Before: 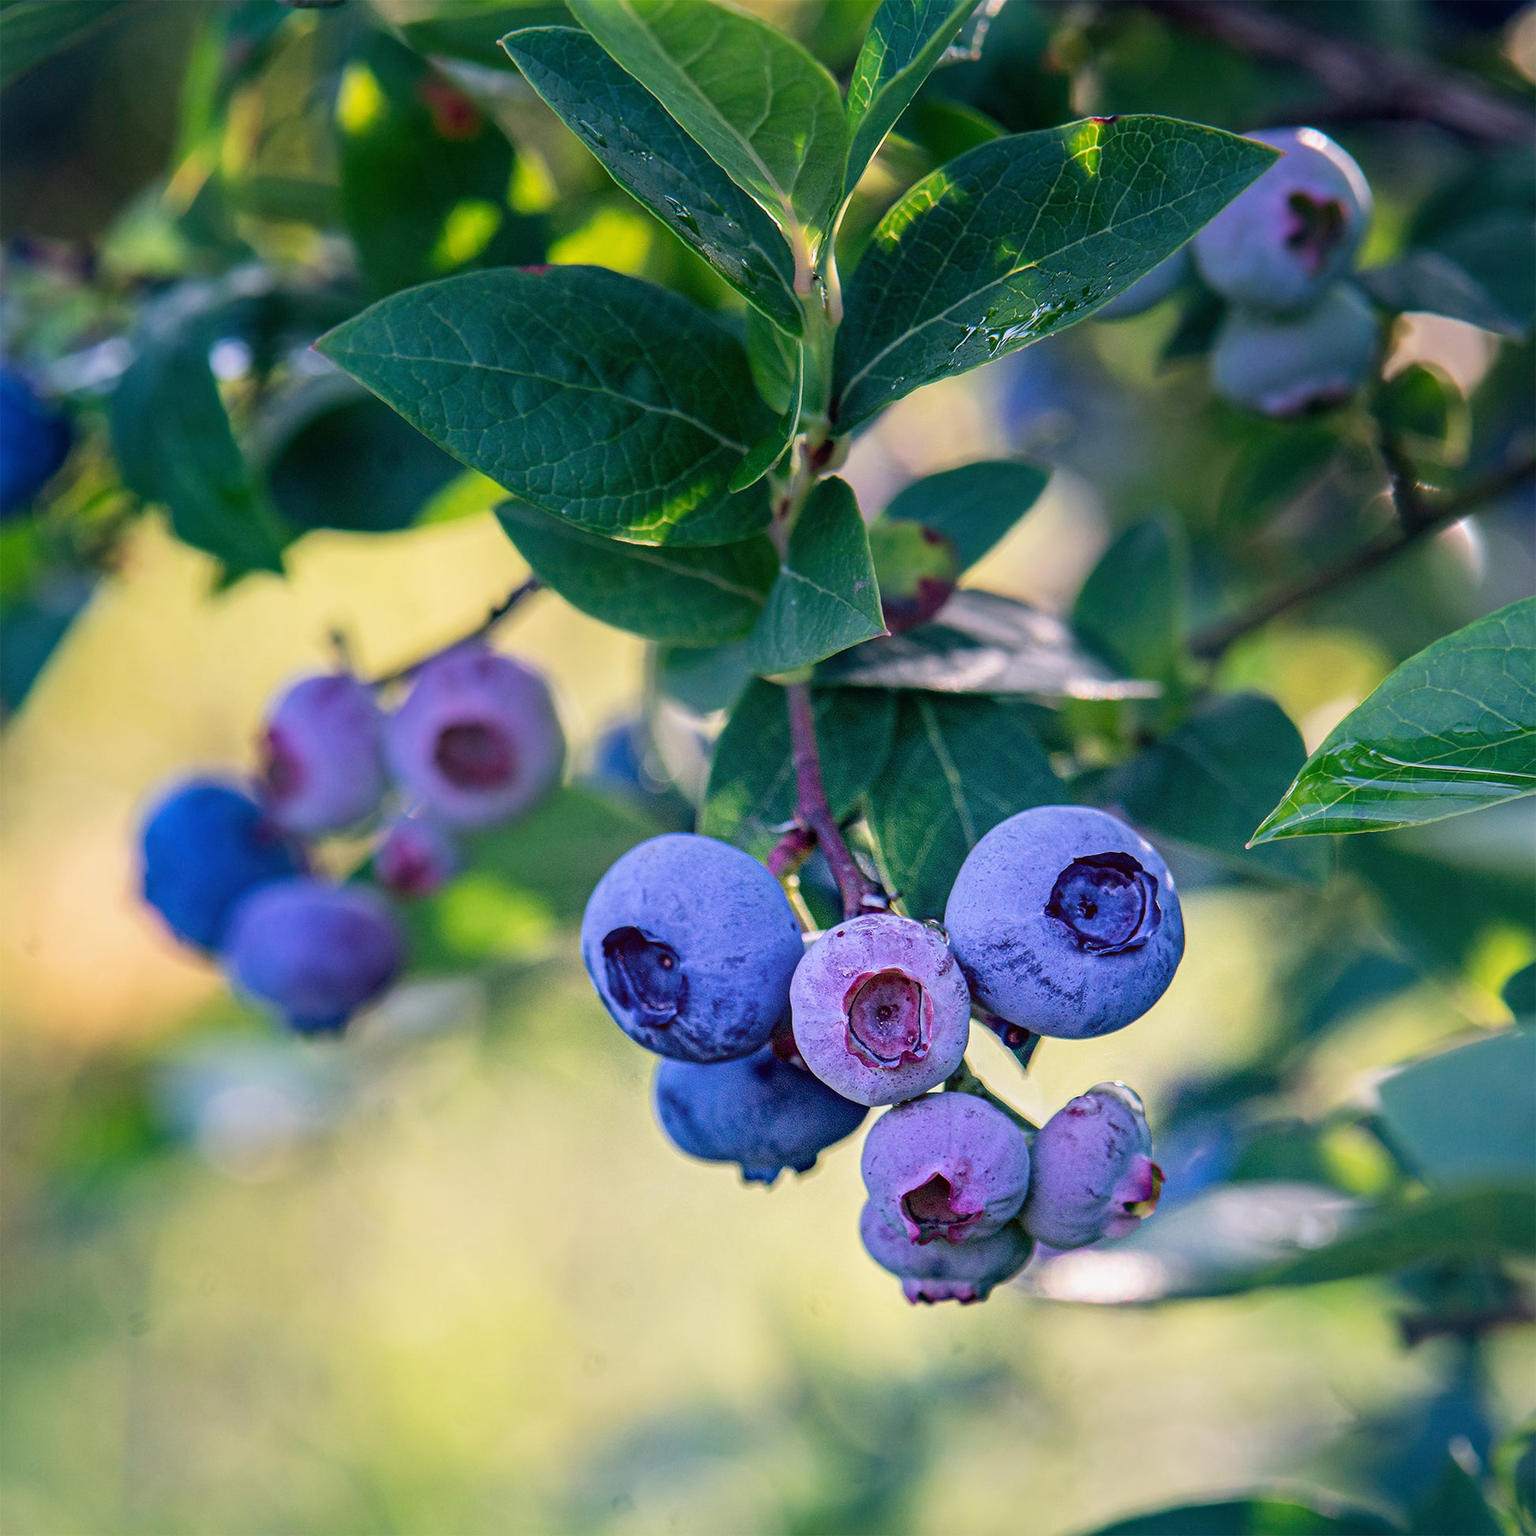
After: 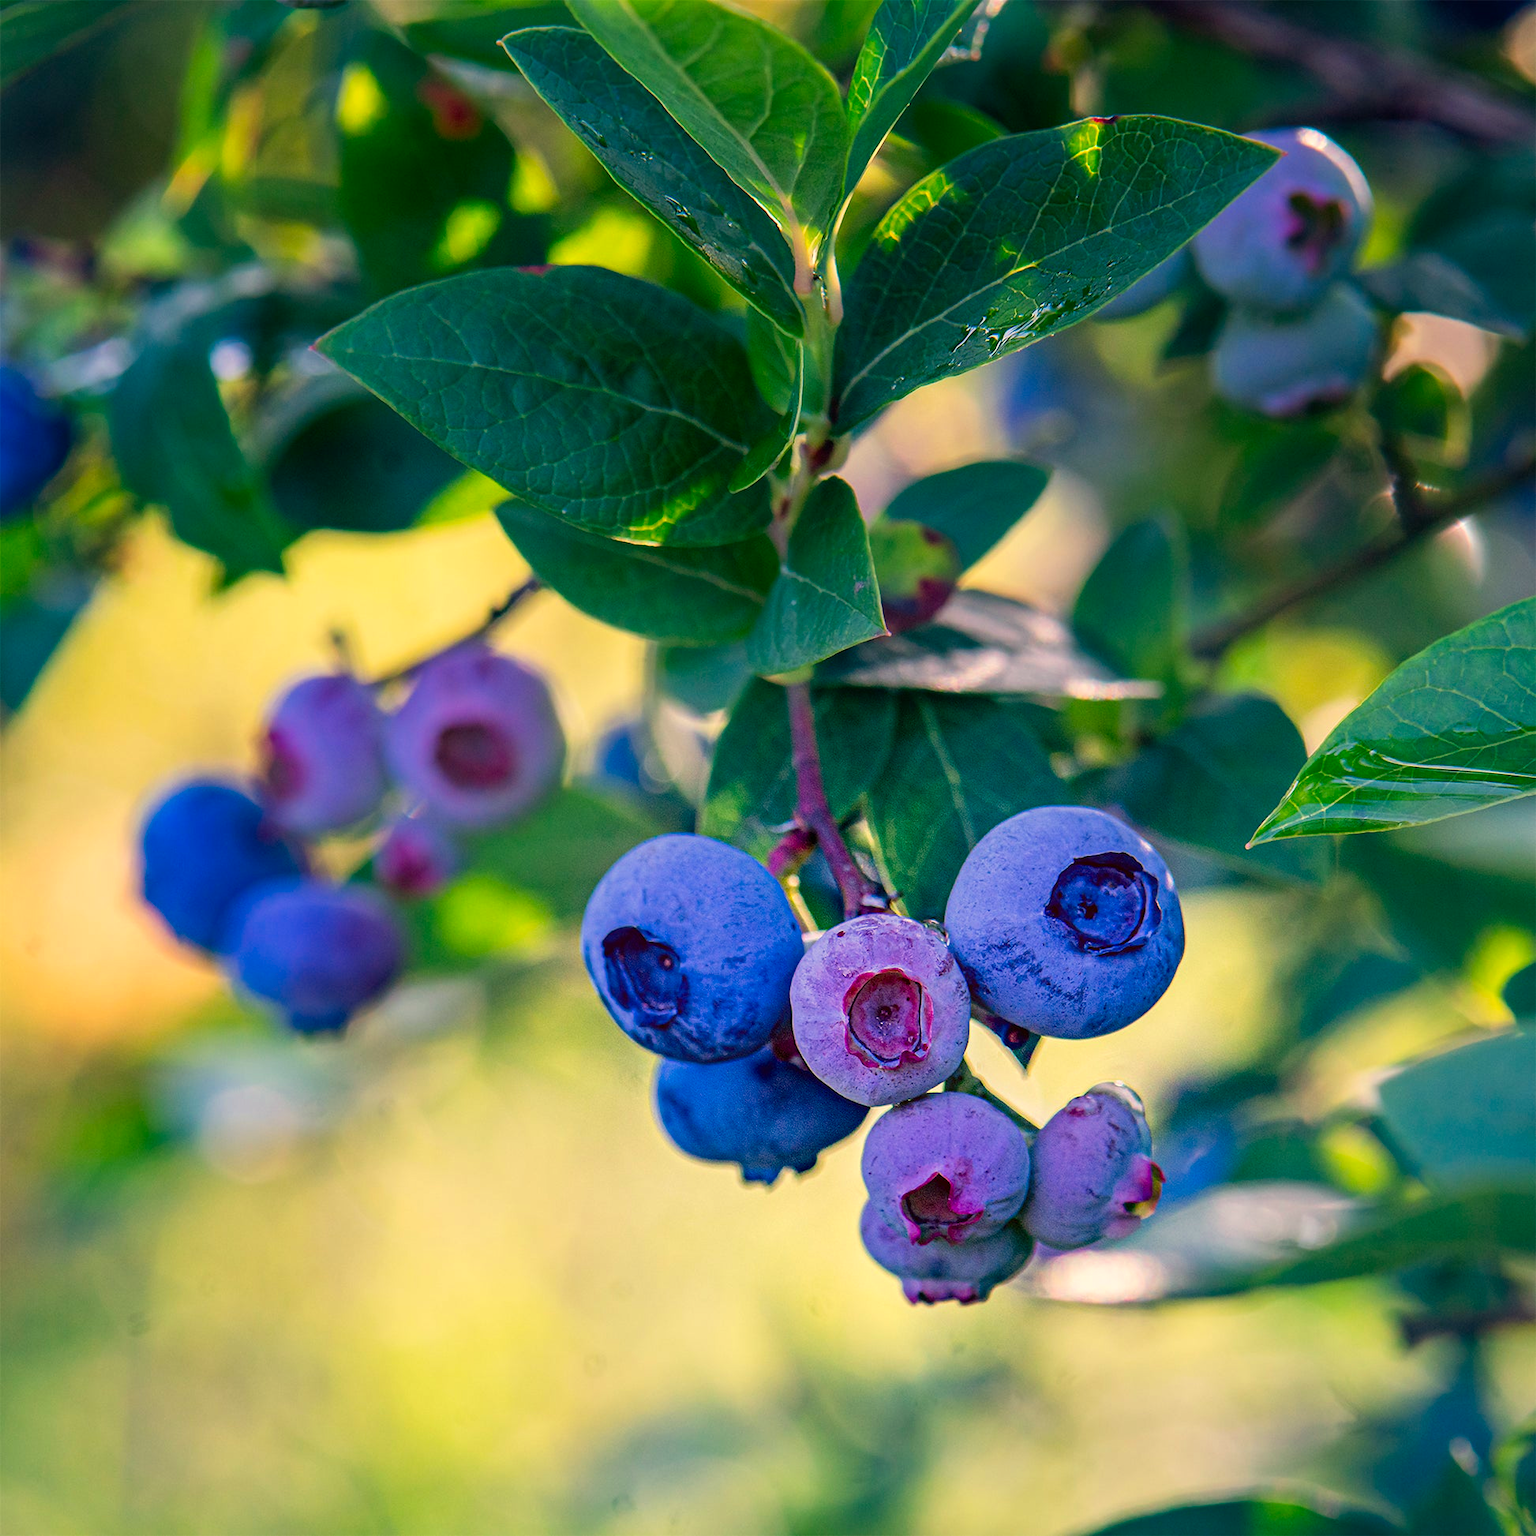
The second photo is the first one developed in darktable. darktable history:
color zones: curves: ch0 [(0, 0.613) (0.01, 0.613) (0.245, 0.448) (0.498, 0.529) (0.642, 0.665) (0.879, 0.777) (0.99, 0.613)]; ch1 [(0, 0) (0.143, 0) (0.286, 0) (0.429, 0) (0.571, 0) (0.714, 0) (0.857, 0)], mix -131.09%
white balance: red 1.045, blue 0.932
